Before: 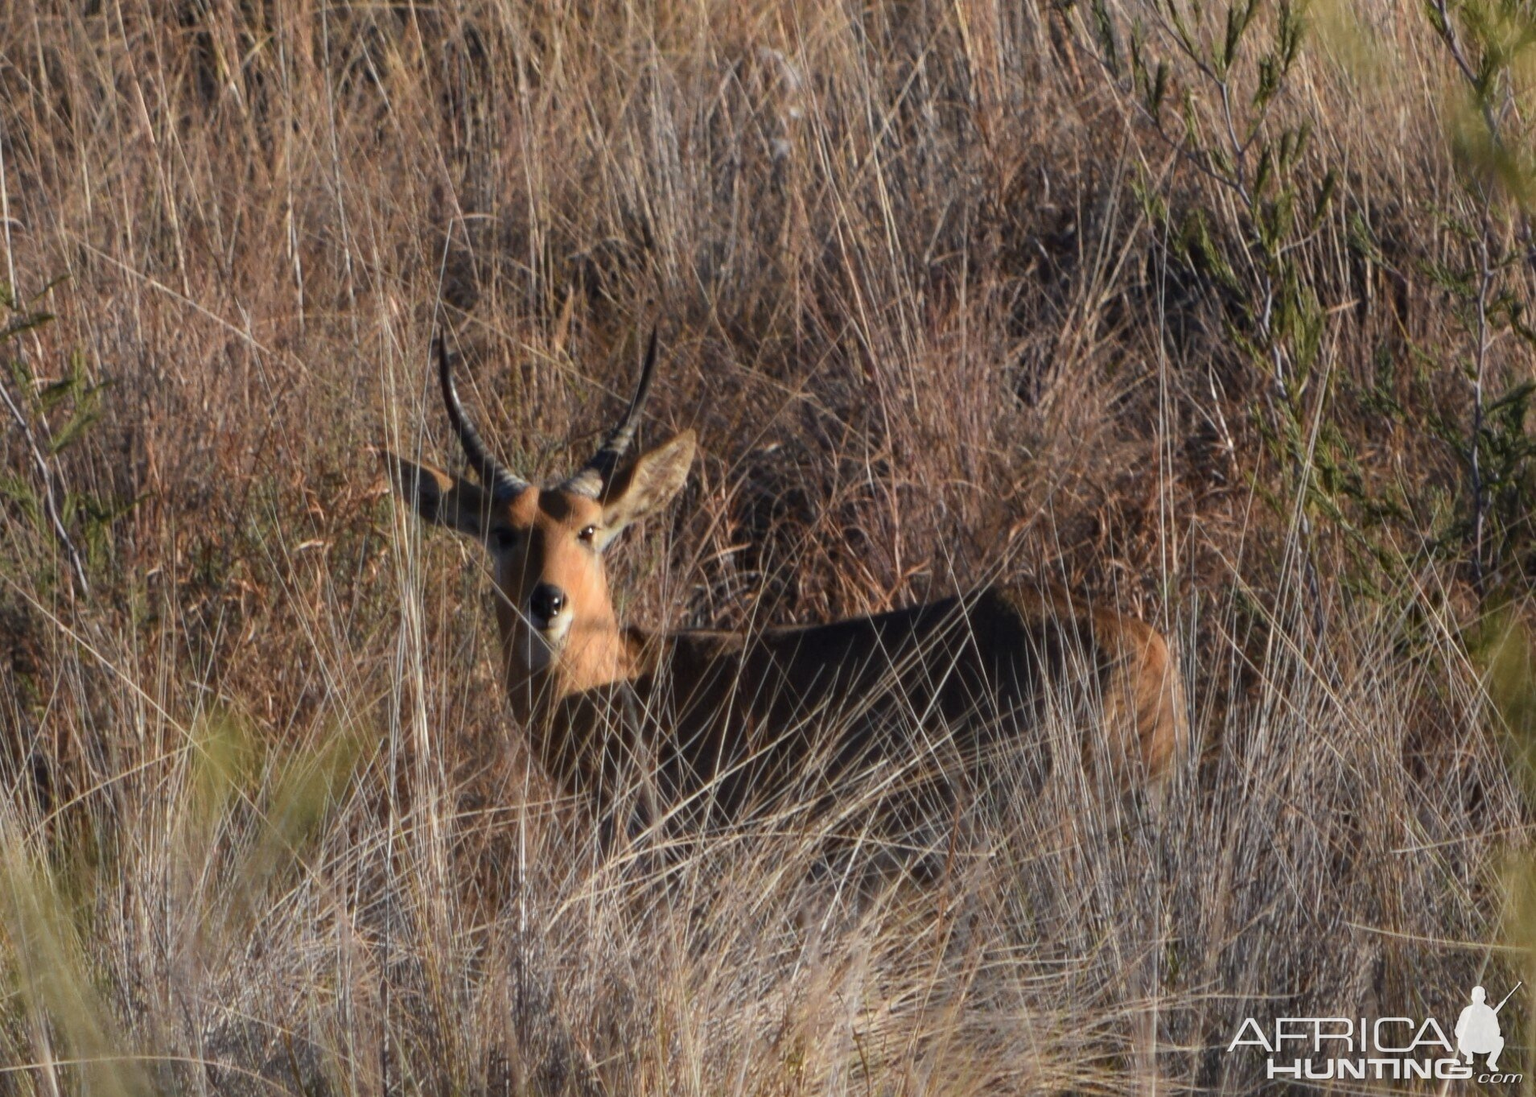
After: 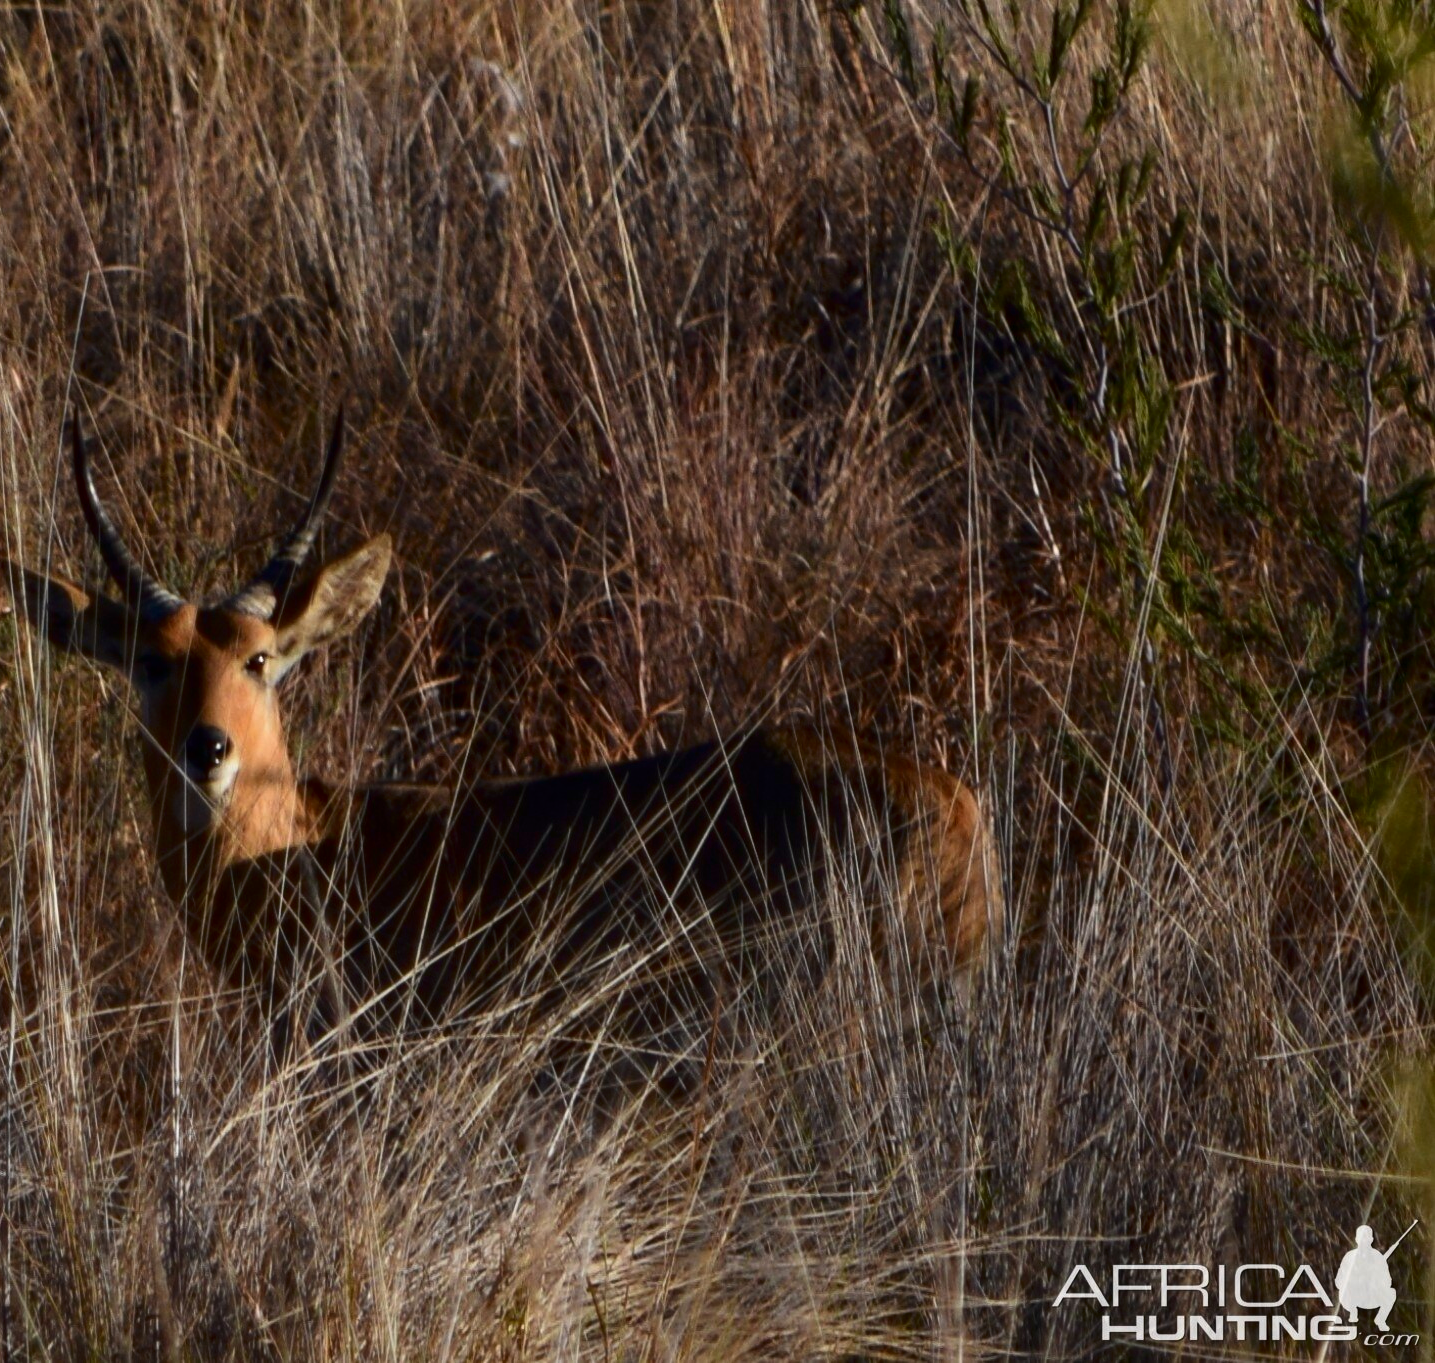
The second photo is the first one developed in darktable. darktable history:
crop and rotate: left 24.788%
contrast brightness saturation: contrast 0.132, brightness -0.24, saturation 0.147
